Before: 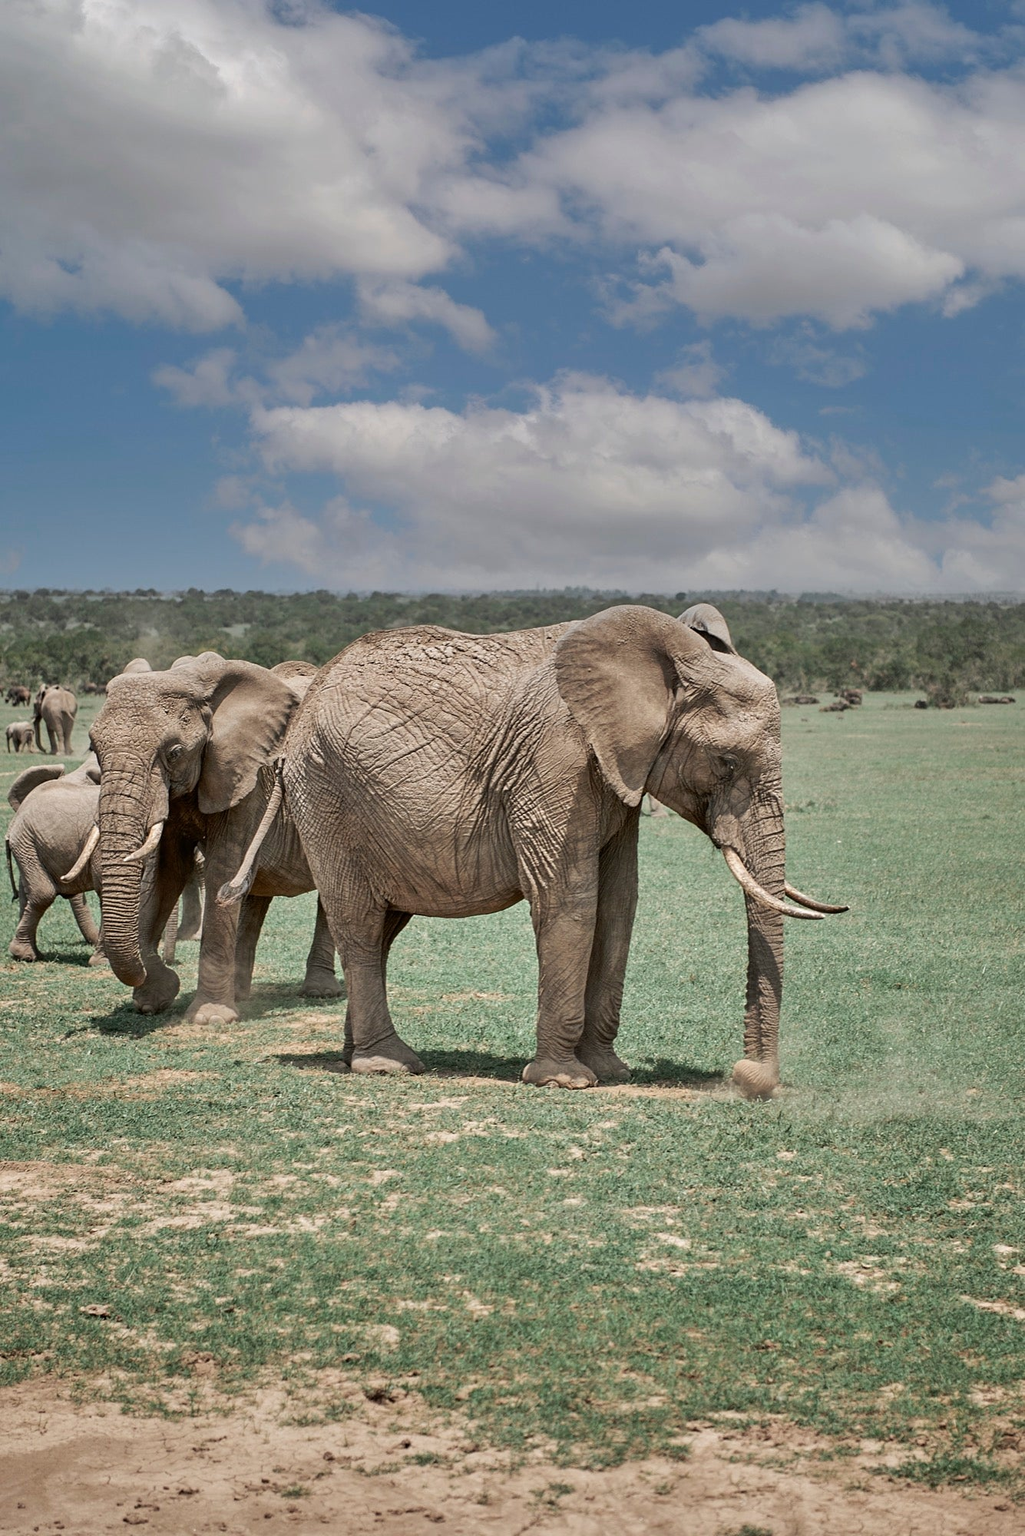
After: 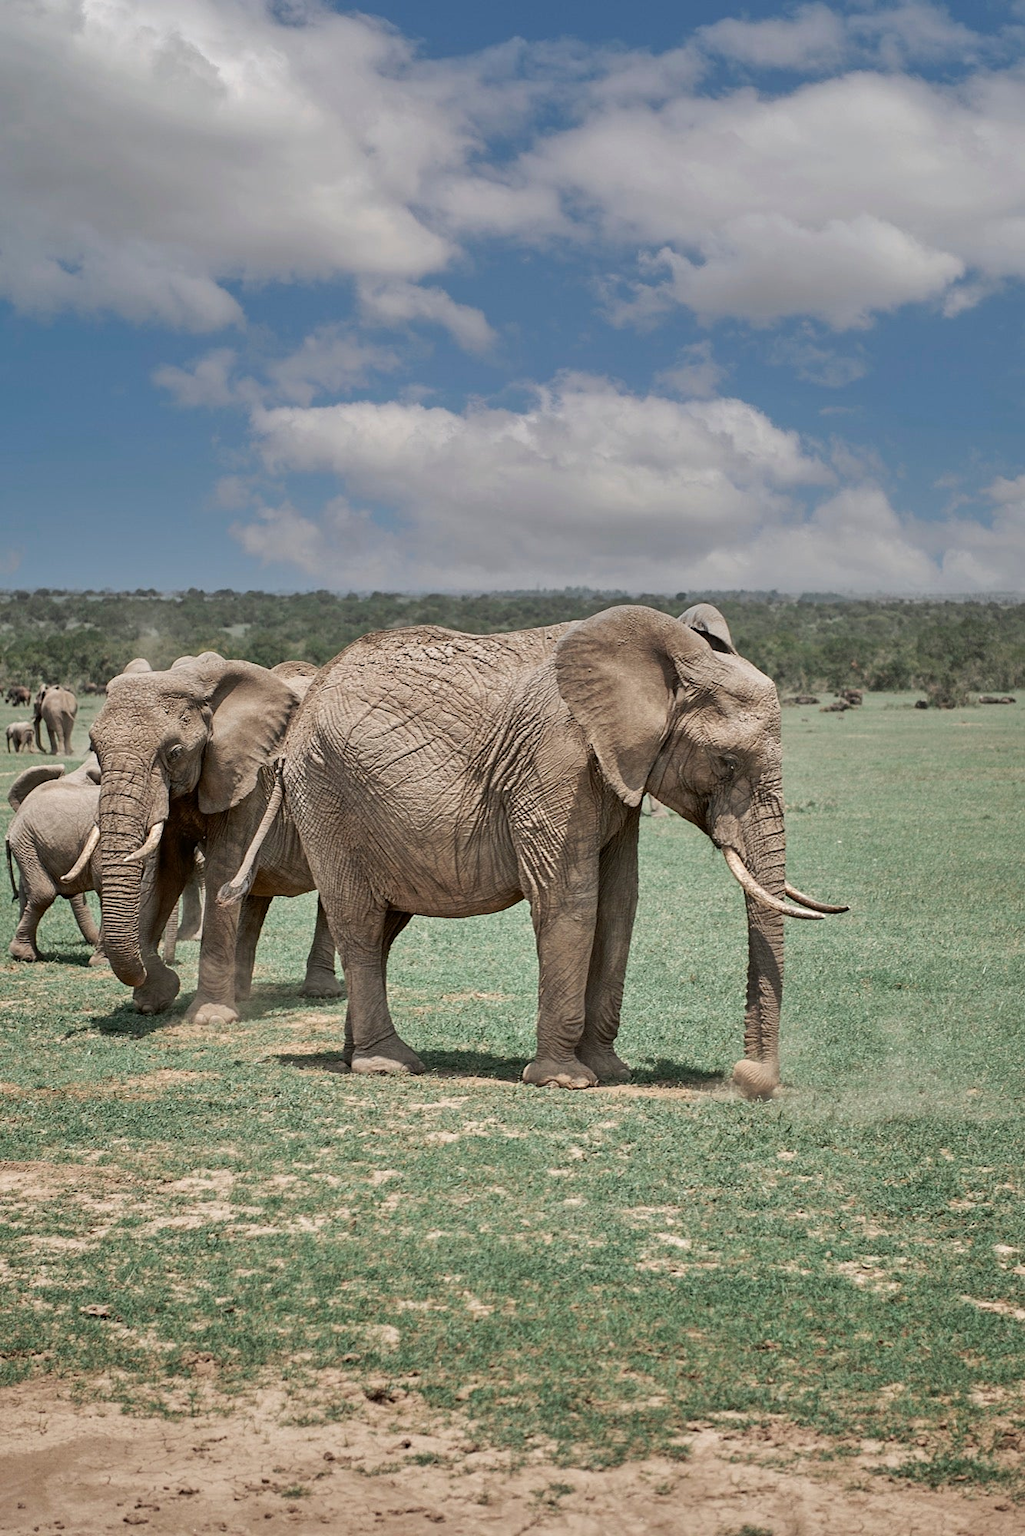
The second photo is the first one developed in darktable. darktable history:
local contrast: mode bilateral grid, contrast 15, coarseness 36, detail 105%, midtone range 0.2
white balance: emerald 1
